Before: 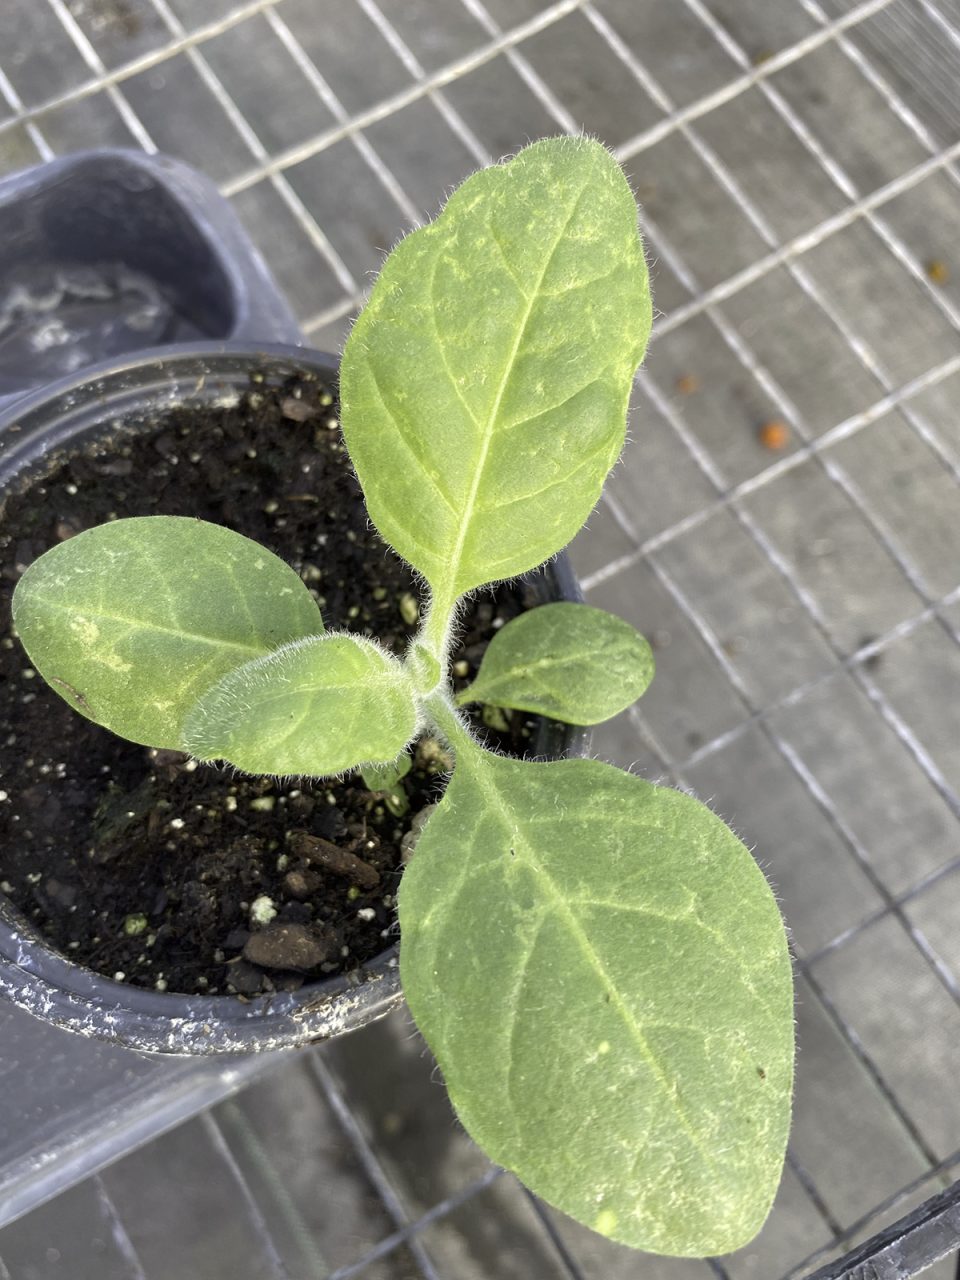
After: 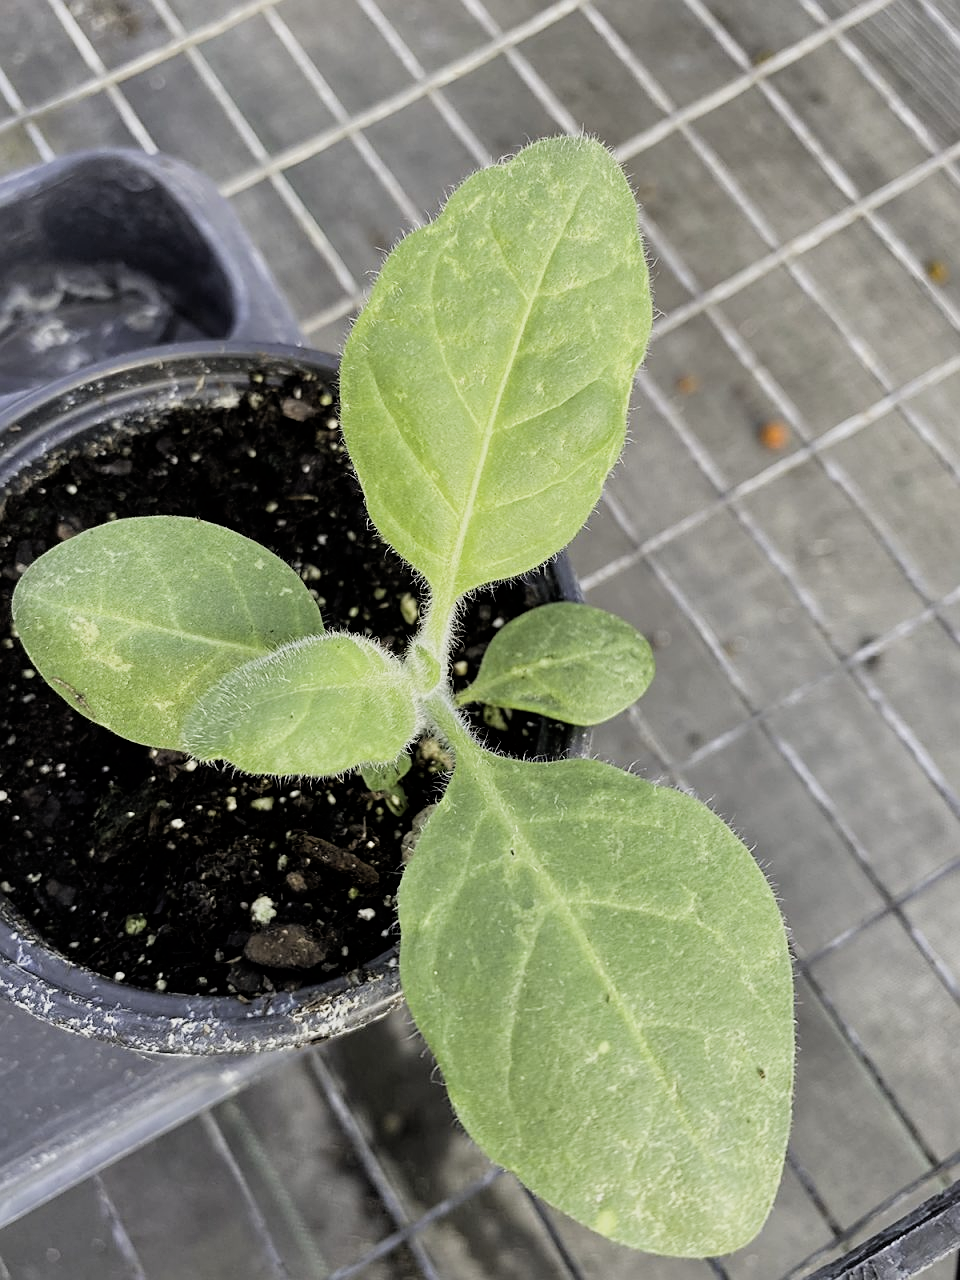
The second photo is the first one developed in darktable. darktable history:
sharpen: on, module defaults
filmic rgb: black relative exposure -5.15 EV, white relative exposure 3.99 EV, hardness 2.88, contrast 1.185, highlights saturation mix -28.6%
